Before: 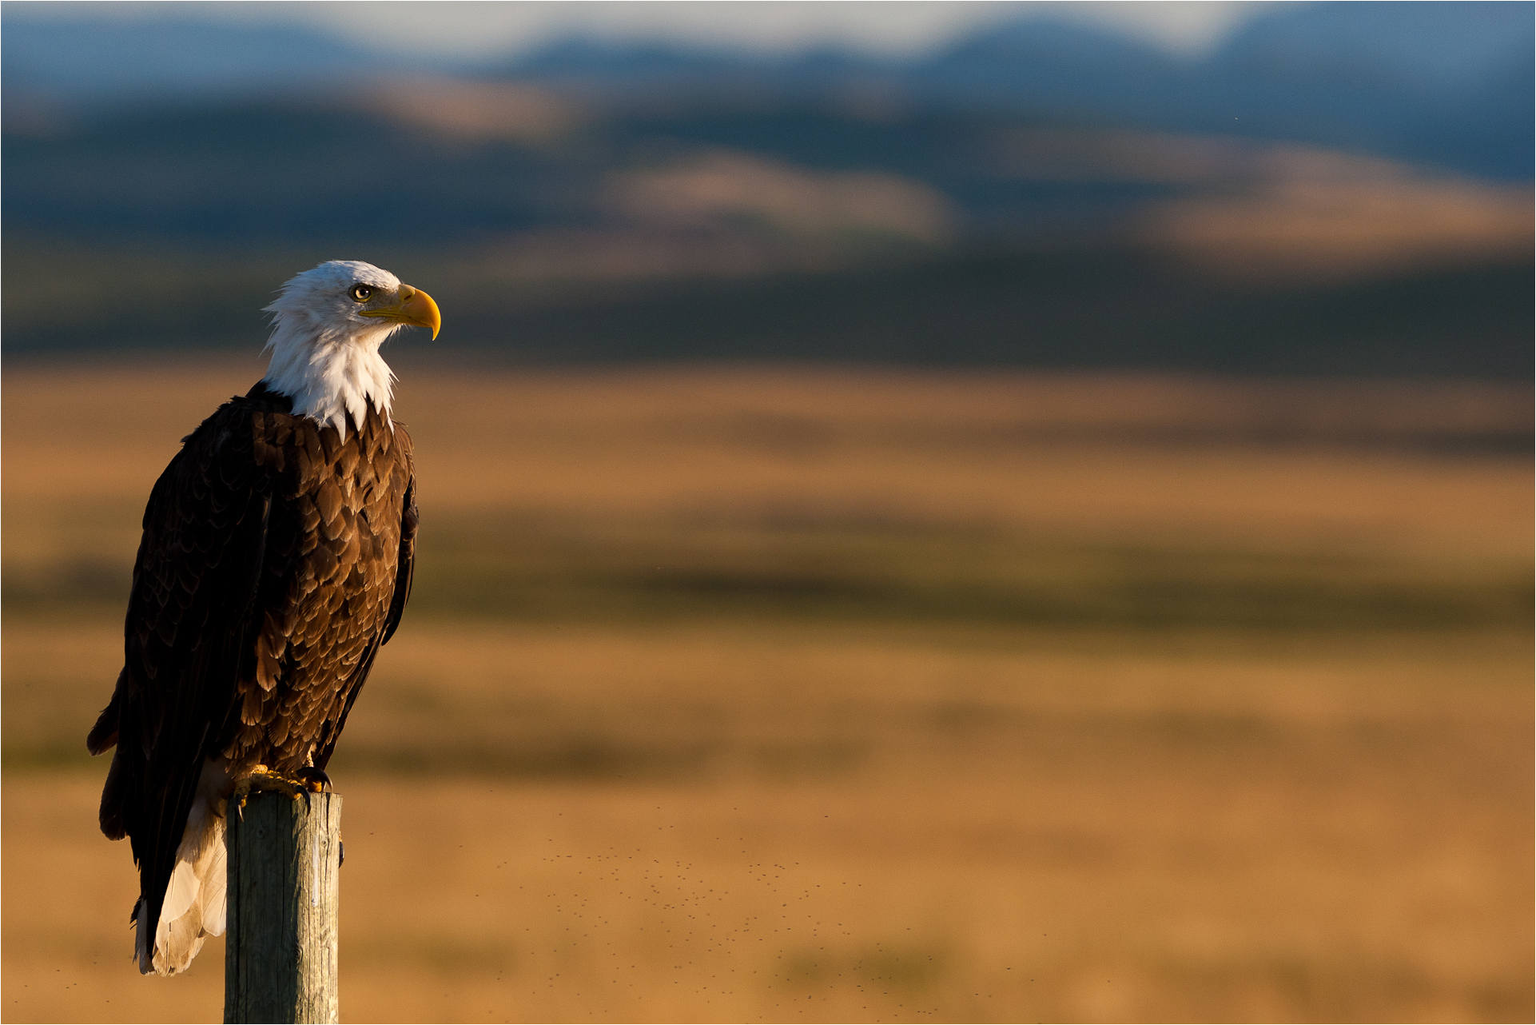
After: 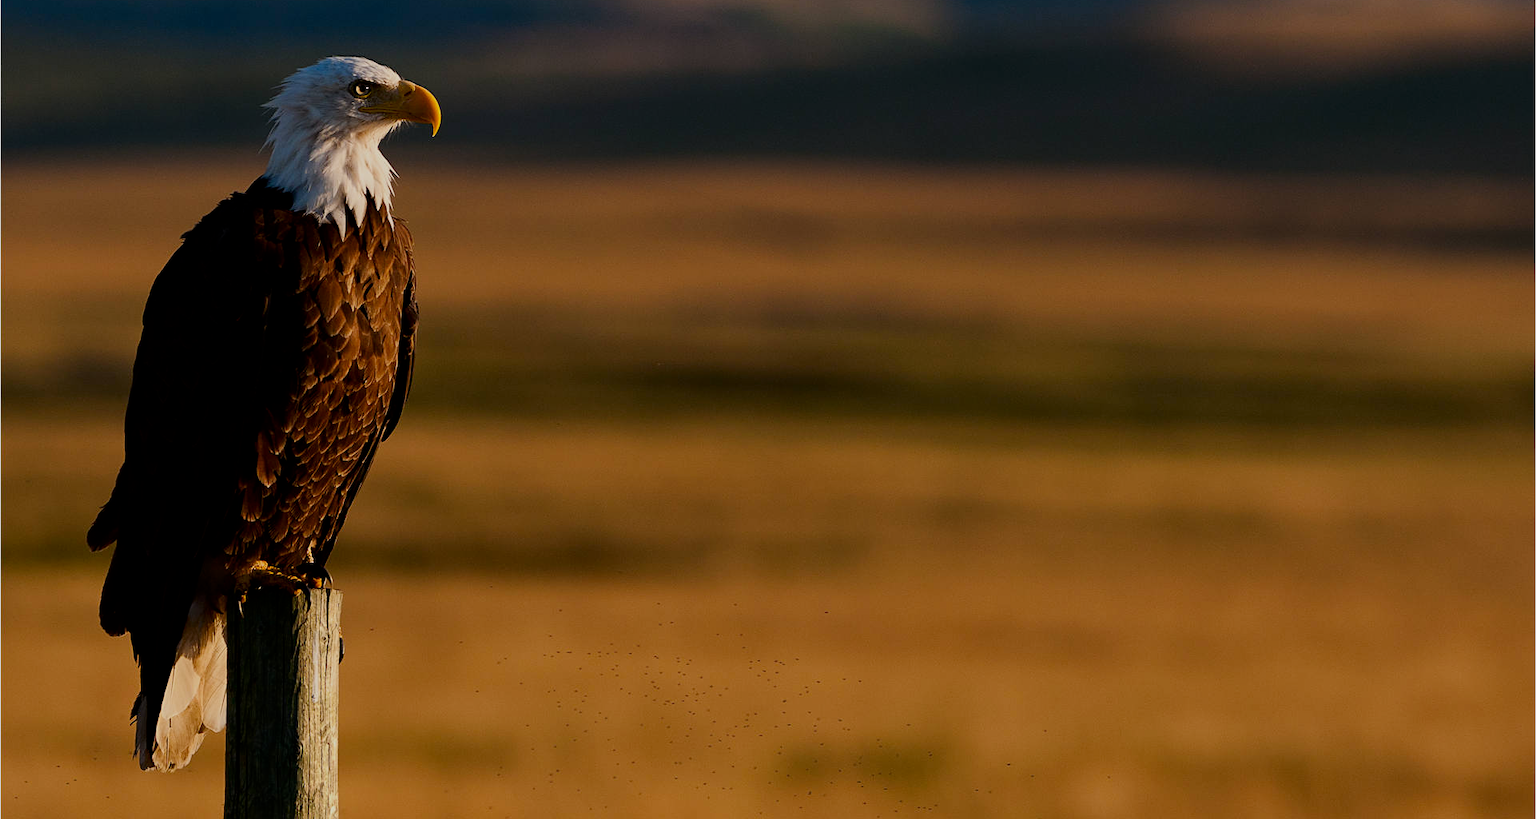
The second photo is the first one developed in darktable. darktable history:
contrast brightness saturation: contrast 0.067, brightness -0.154, saturation 0.118
sharpen: amount 0.214
crop and rotate: top 19.967%
filmic rgb: black relative exposure -7.98 EV, white relative exposure 4.03 EV, threshold 2.97 EV, hardness 4.14, enable highlight reconstruction true
